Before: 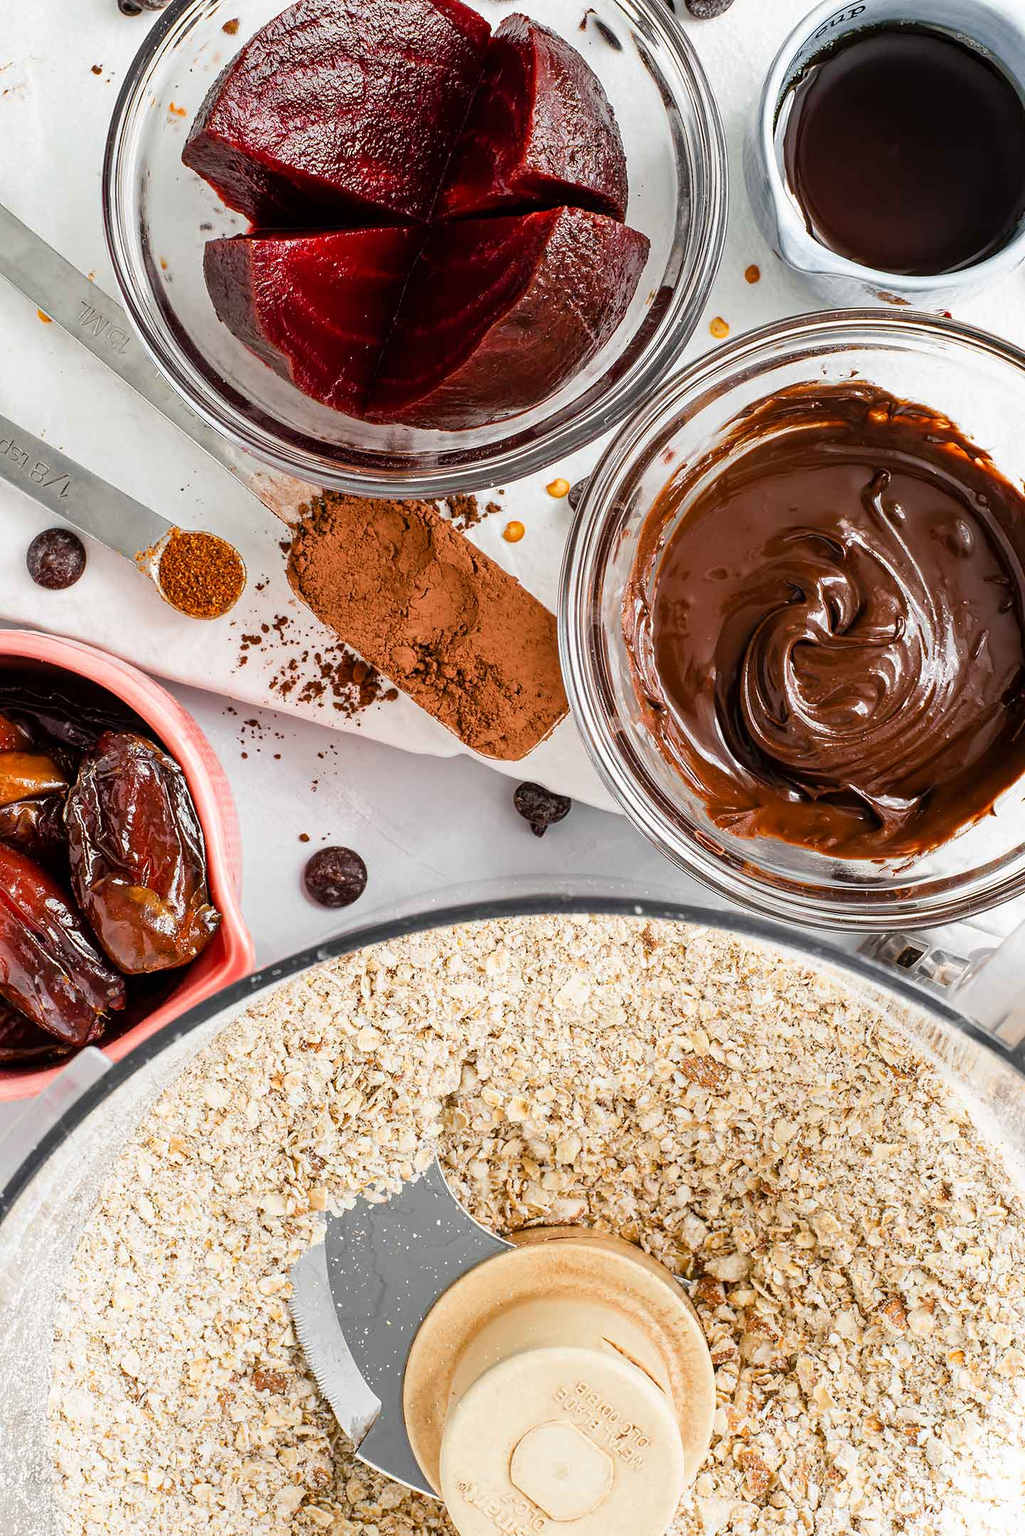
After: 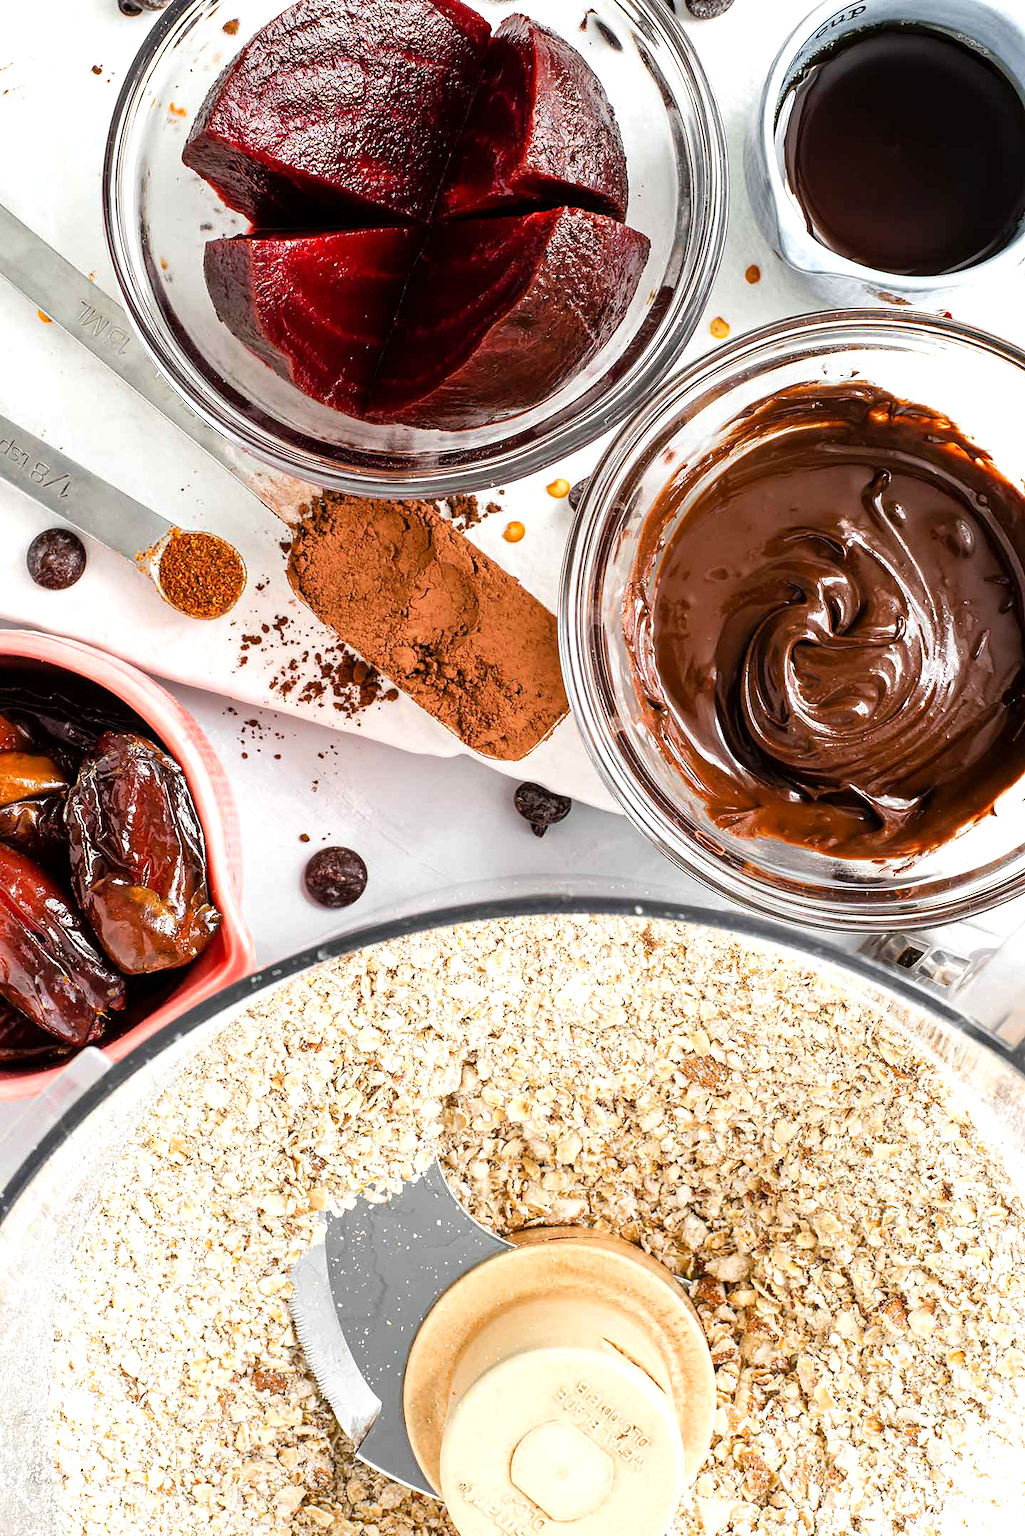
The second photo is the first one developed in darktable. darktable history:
tone equalizer: -8 EV -0.397 EV, -7 EV -0.387 EV, -6 EV -0.358 EV, -5 EV -0.245 EV, -3 EV 0.251 EV, -2 EV 0.34 EV, -1 EV 0.387 EV, +0 EV 0.398 EV
